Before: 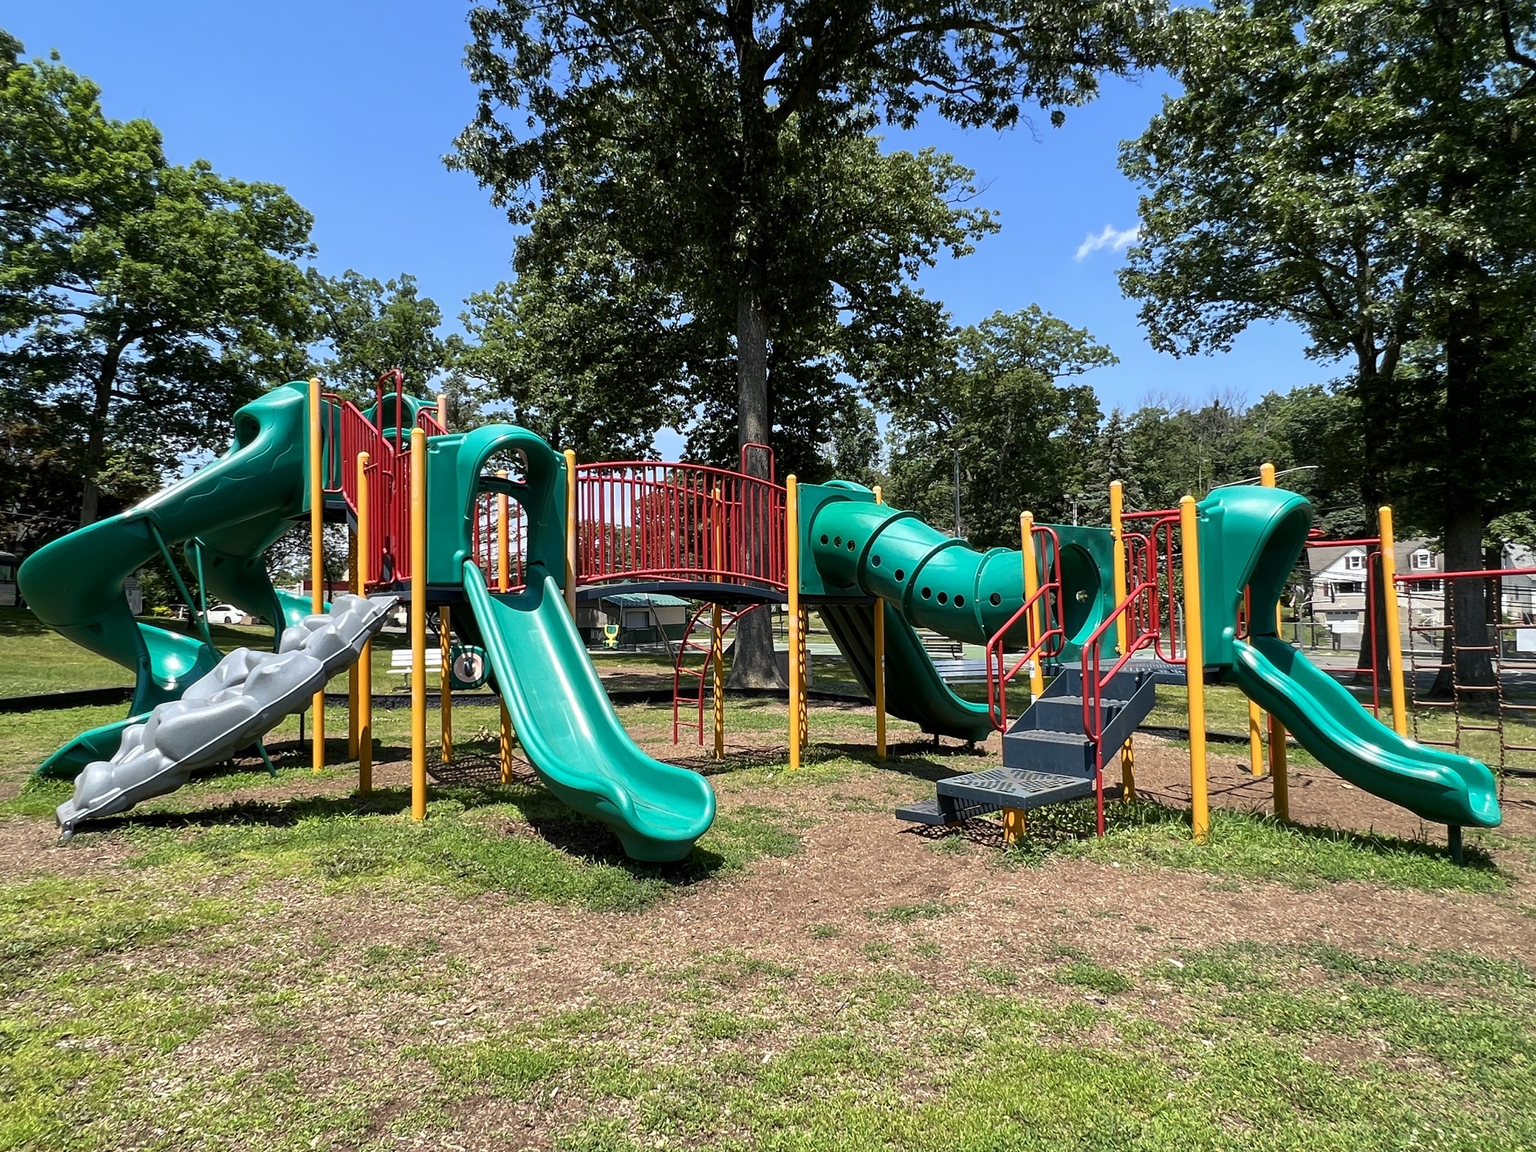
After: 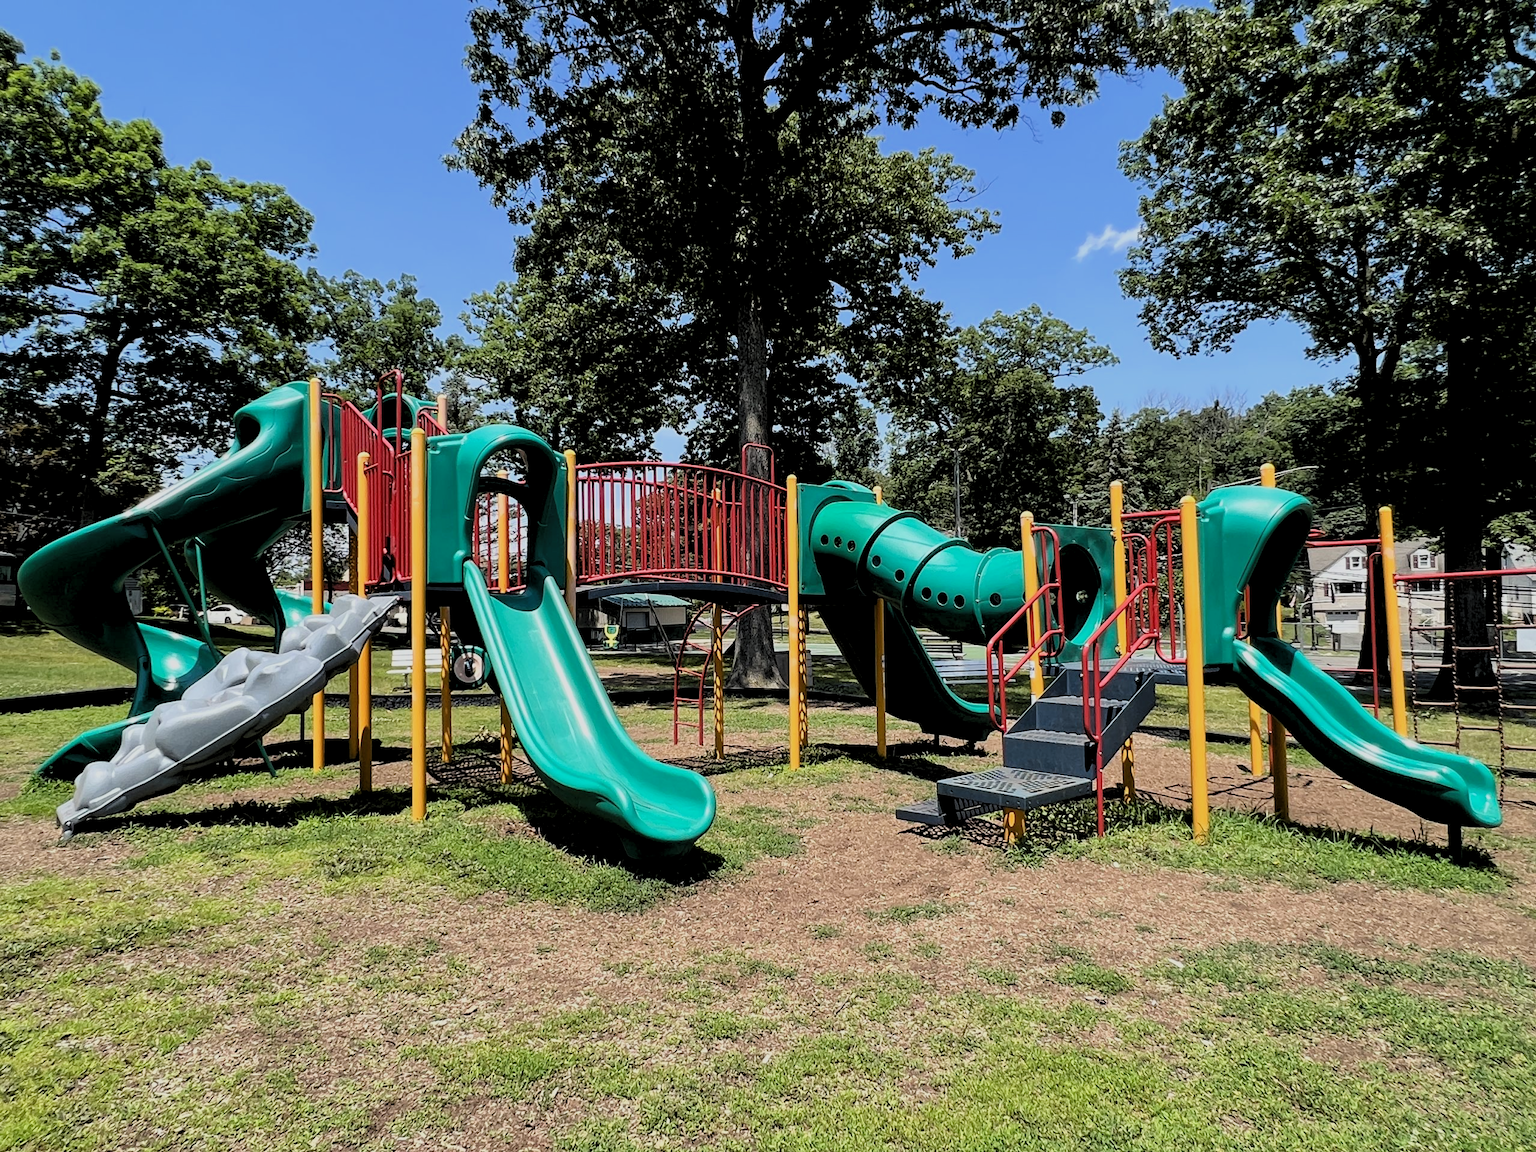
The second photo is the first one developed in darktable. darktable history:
filmic rgb: black relative exposure -7.65 EV, white relative exposure 4.56 EV, hardness 3.61, color science v6 (2022)
levels: levels [0.073, 0.497, 0.972]
